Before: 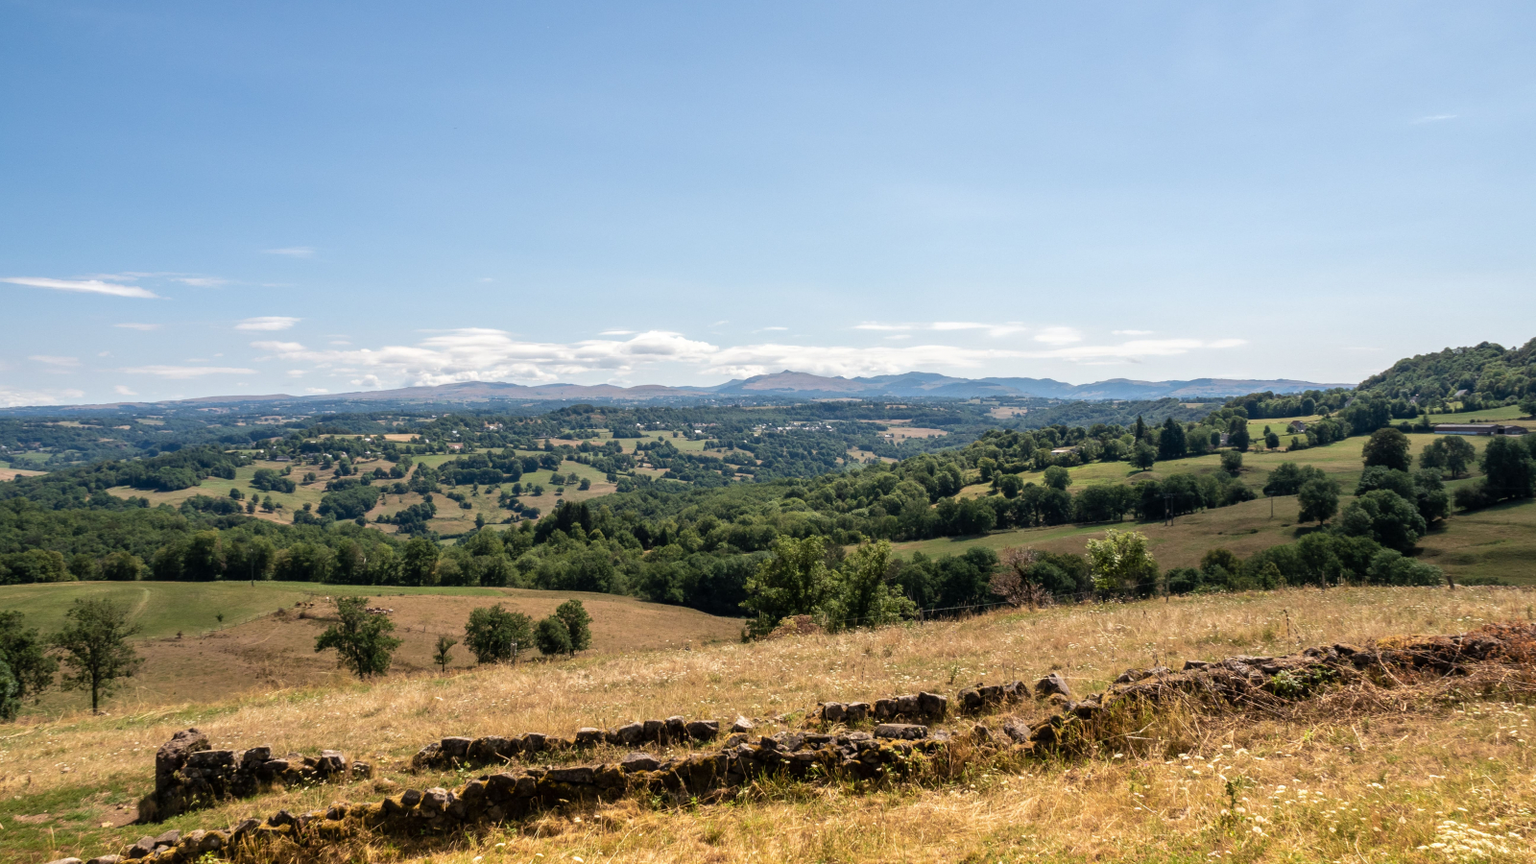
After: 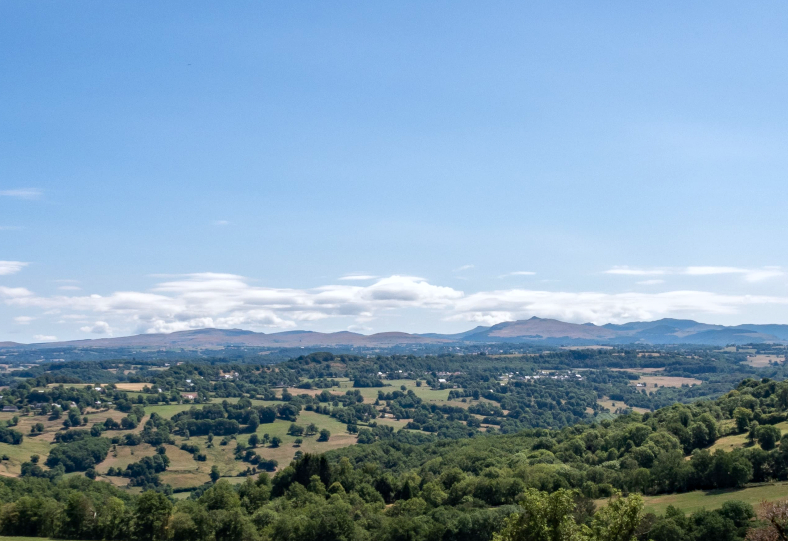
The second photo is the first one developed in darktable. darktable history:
haze removal: strength 0.29, distance 0.25, compatibility mode true, adaptive false
white balance: red 0.976, blue 1.04
crop: left 17.835%, top 7.675%, right 32.881%, bottom 32.213%
